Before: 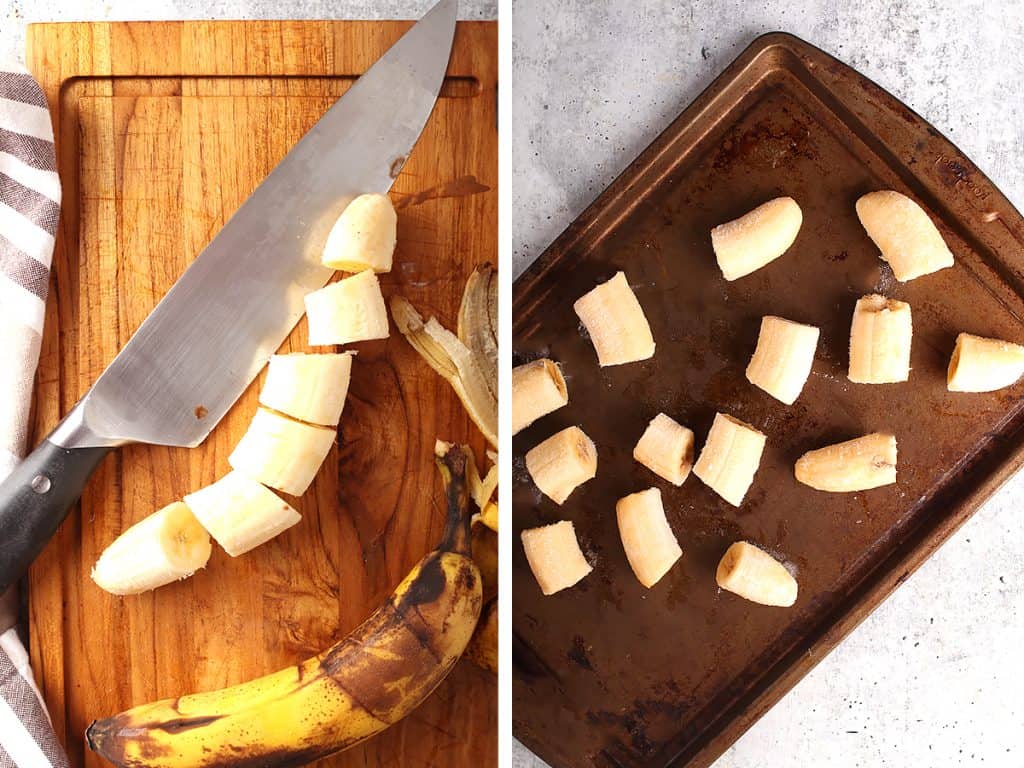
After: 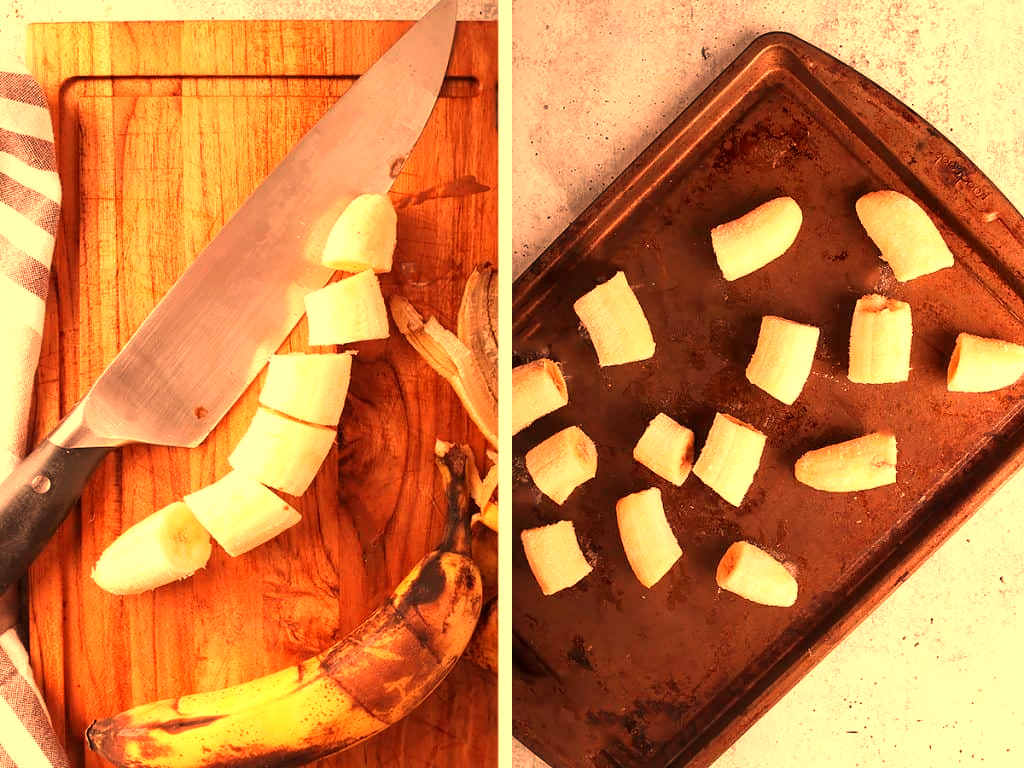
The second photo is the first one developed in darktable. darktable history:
local contrast: highlights 100%, shadows 100%, detail 120%, midtone range 0.2
white balance: red 1.467, blue 0.684
